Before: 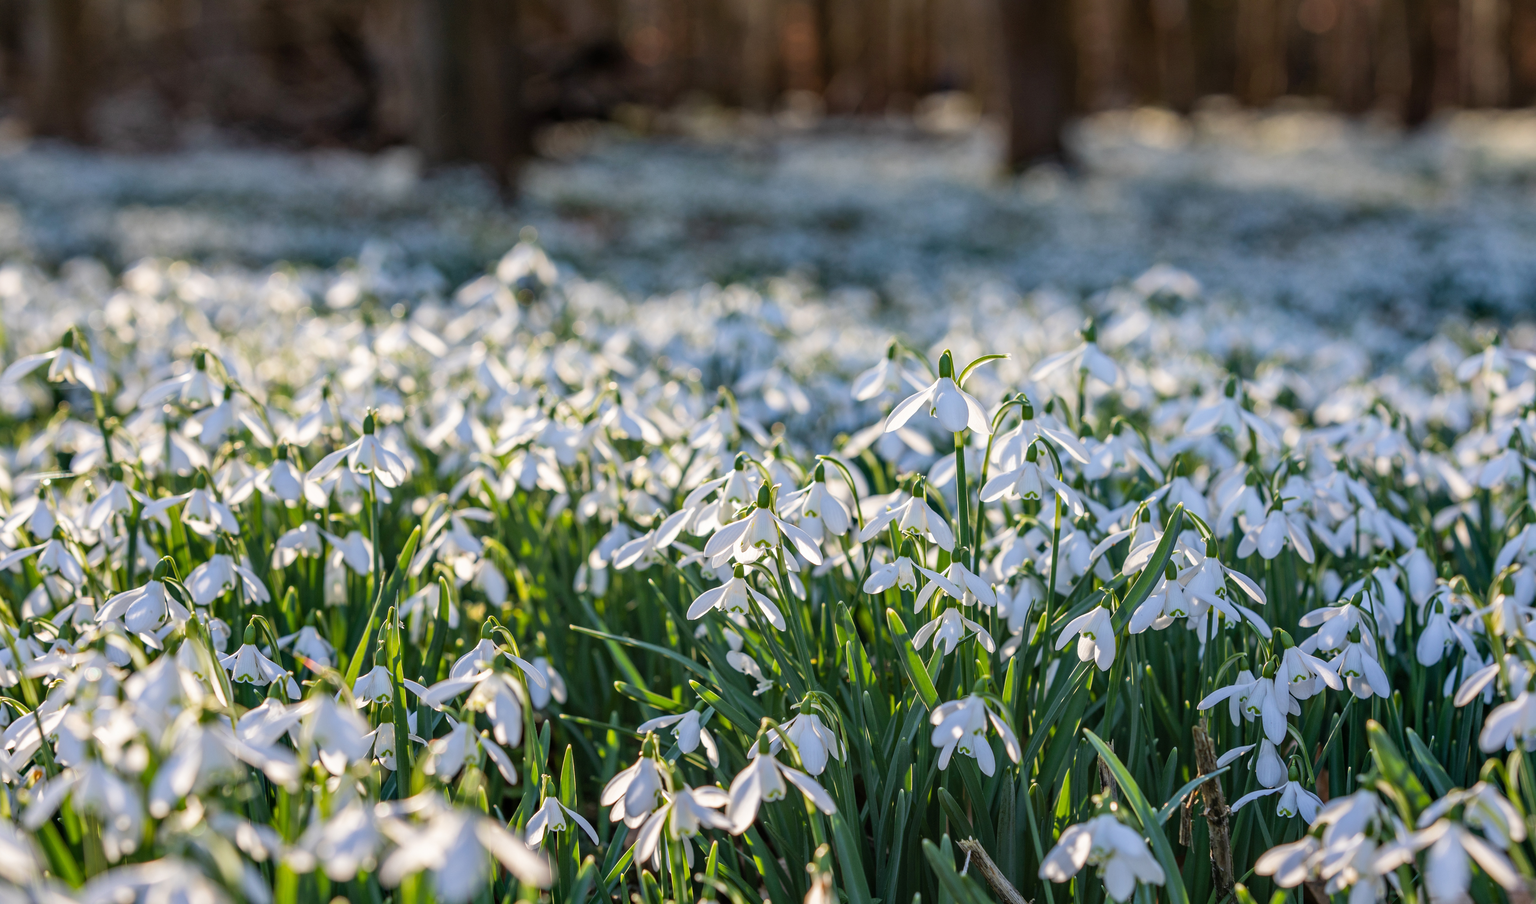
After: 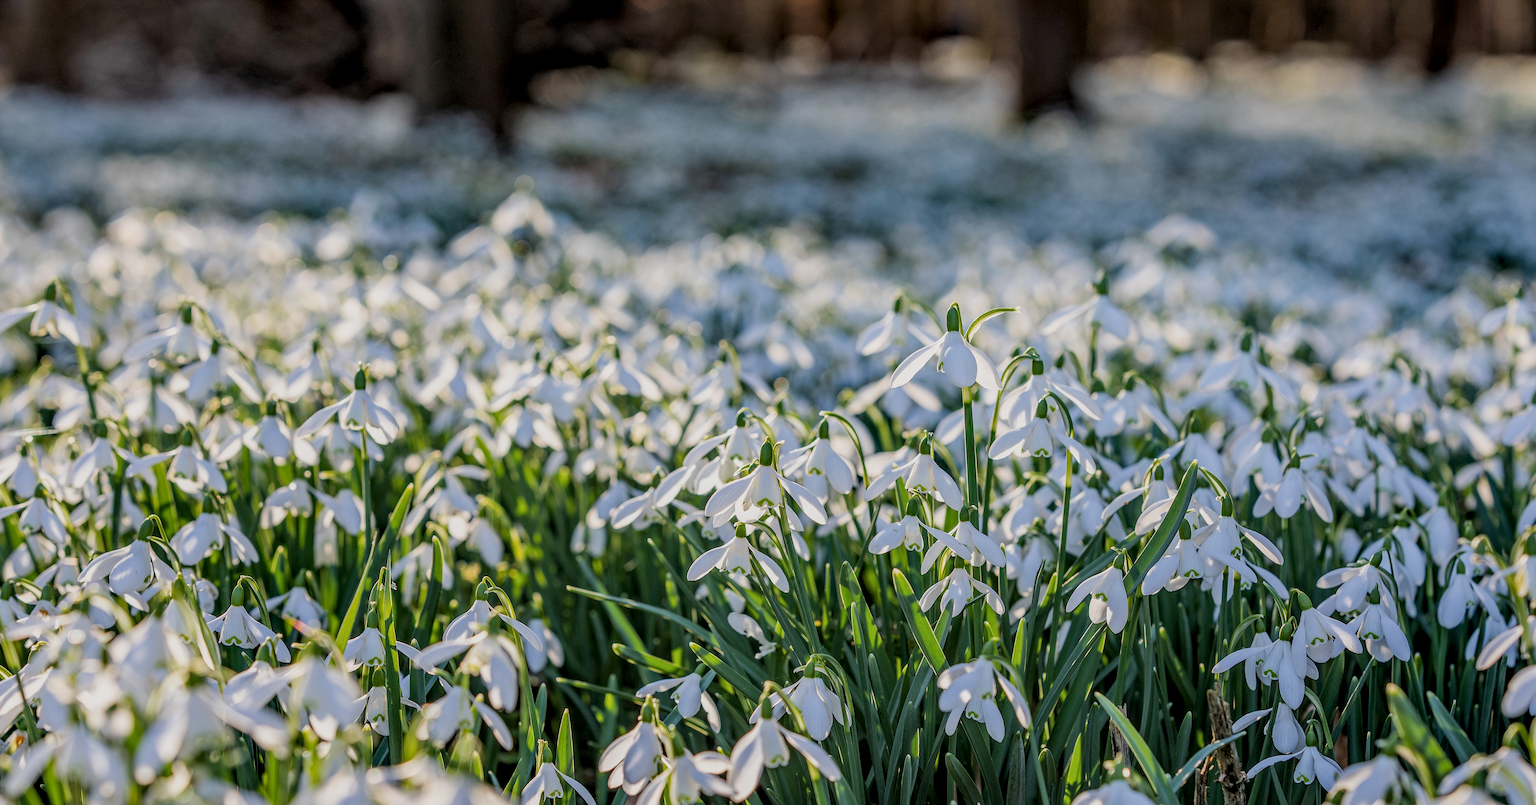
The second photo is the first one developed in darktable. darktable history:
crop: left 1.239%, top 6.181%, right 1.528%, bottom 7.173%
sharpen: radius 1.371, amount 1.263, threshold 0.611
filmic rgb: middle gray luminance 18.21%, black relative exposure -9 EV, white relative exposure 3.72 EV, target black luminance 0%, hardness 4.83, latitude 67.55%, contrast 0.938, highlights saturation mix 18.65%, shadows ↔ highlights balance 20.99%
local contrast: on, module defaults
